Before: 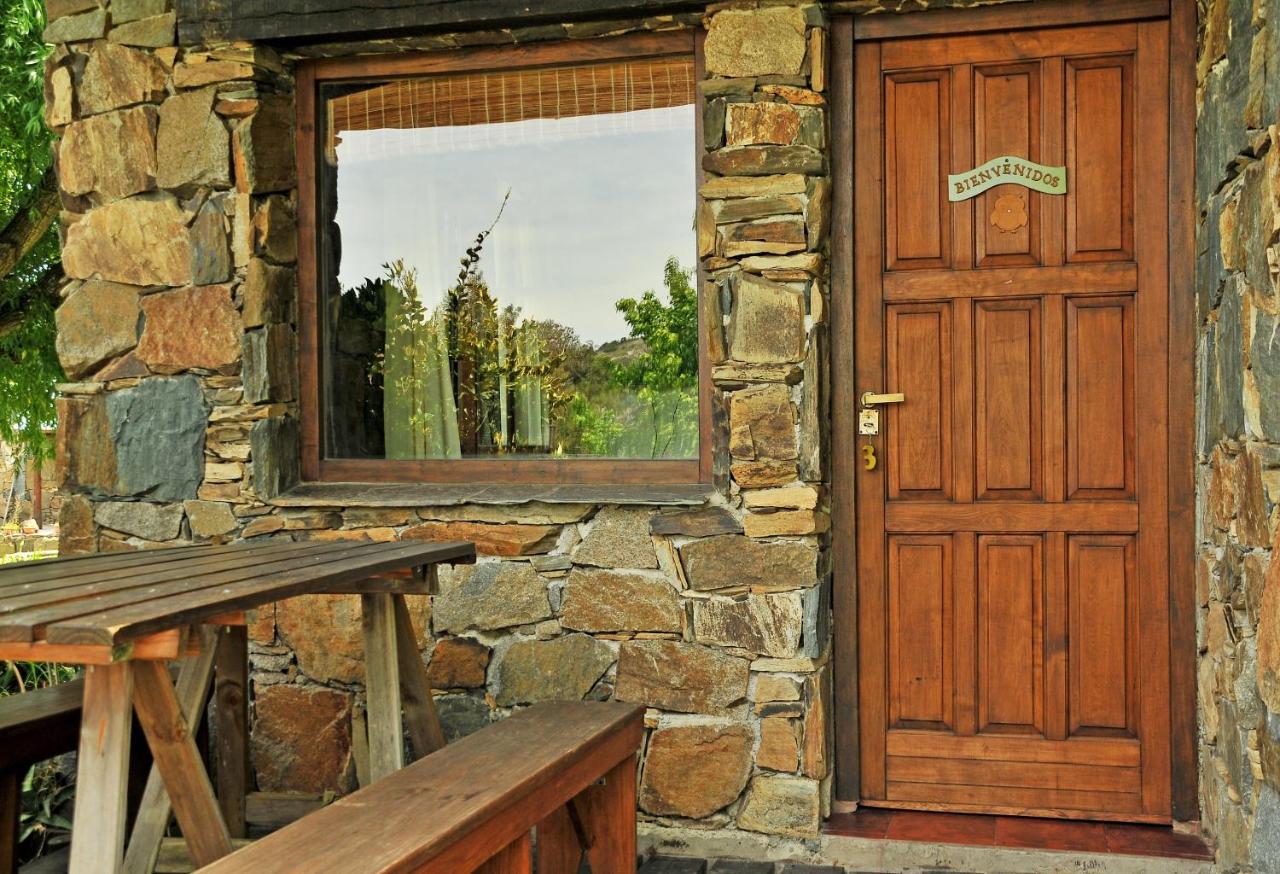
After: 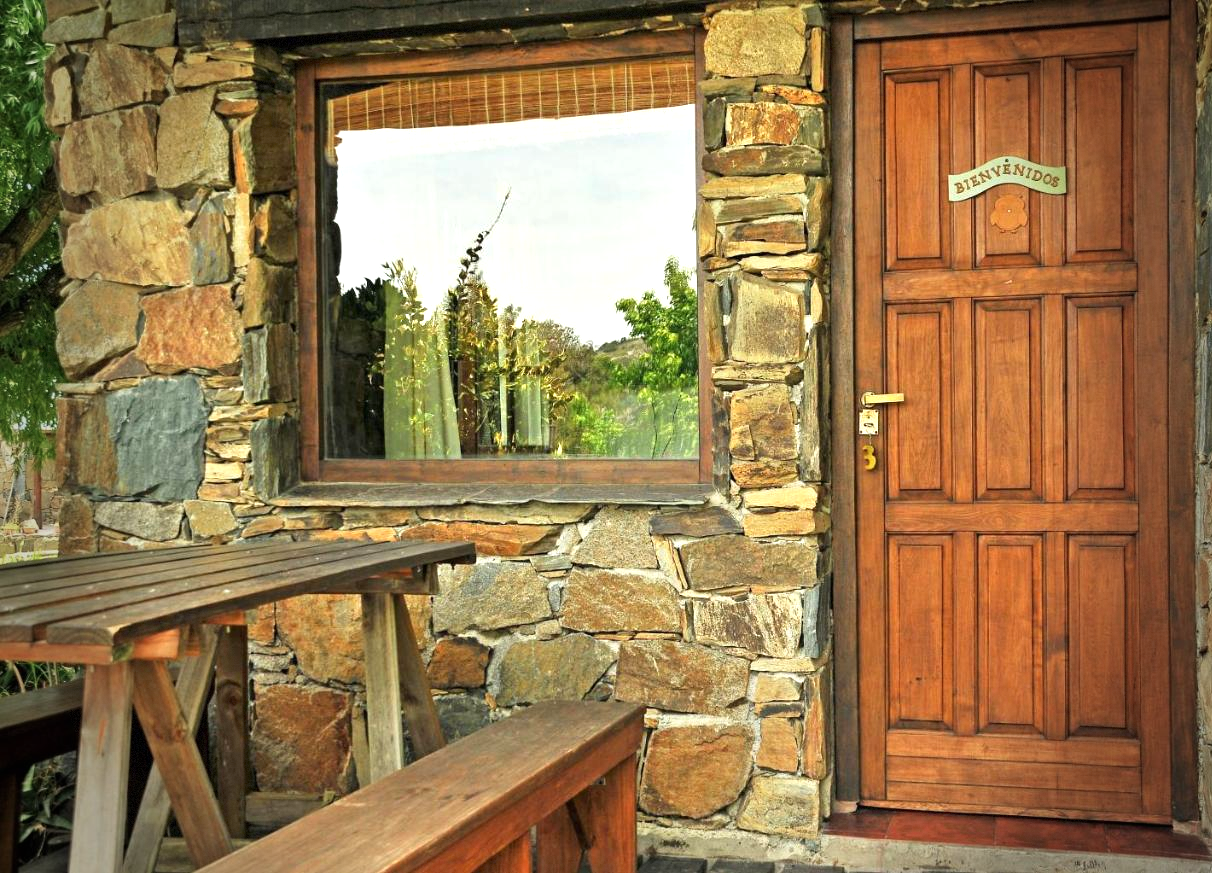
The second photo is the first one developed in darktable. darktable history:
crop and rotate: left 0%, right 5.29%
exposure: black level correction 0, exposure 0.694 EV, compensate exposure bias true, compensate highlight preservation false
vignetting: fall-off start 69.05%, fall-off radius 28.75%, brightness -0.581, saturation -0.127, width/height ratio 0.984, shape 0.858, dithering 8-bit output
